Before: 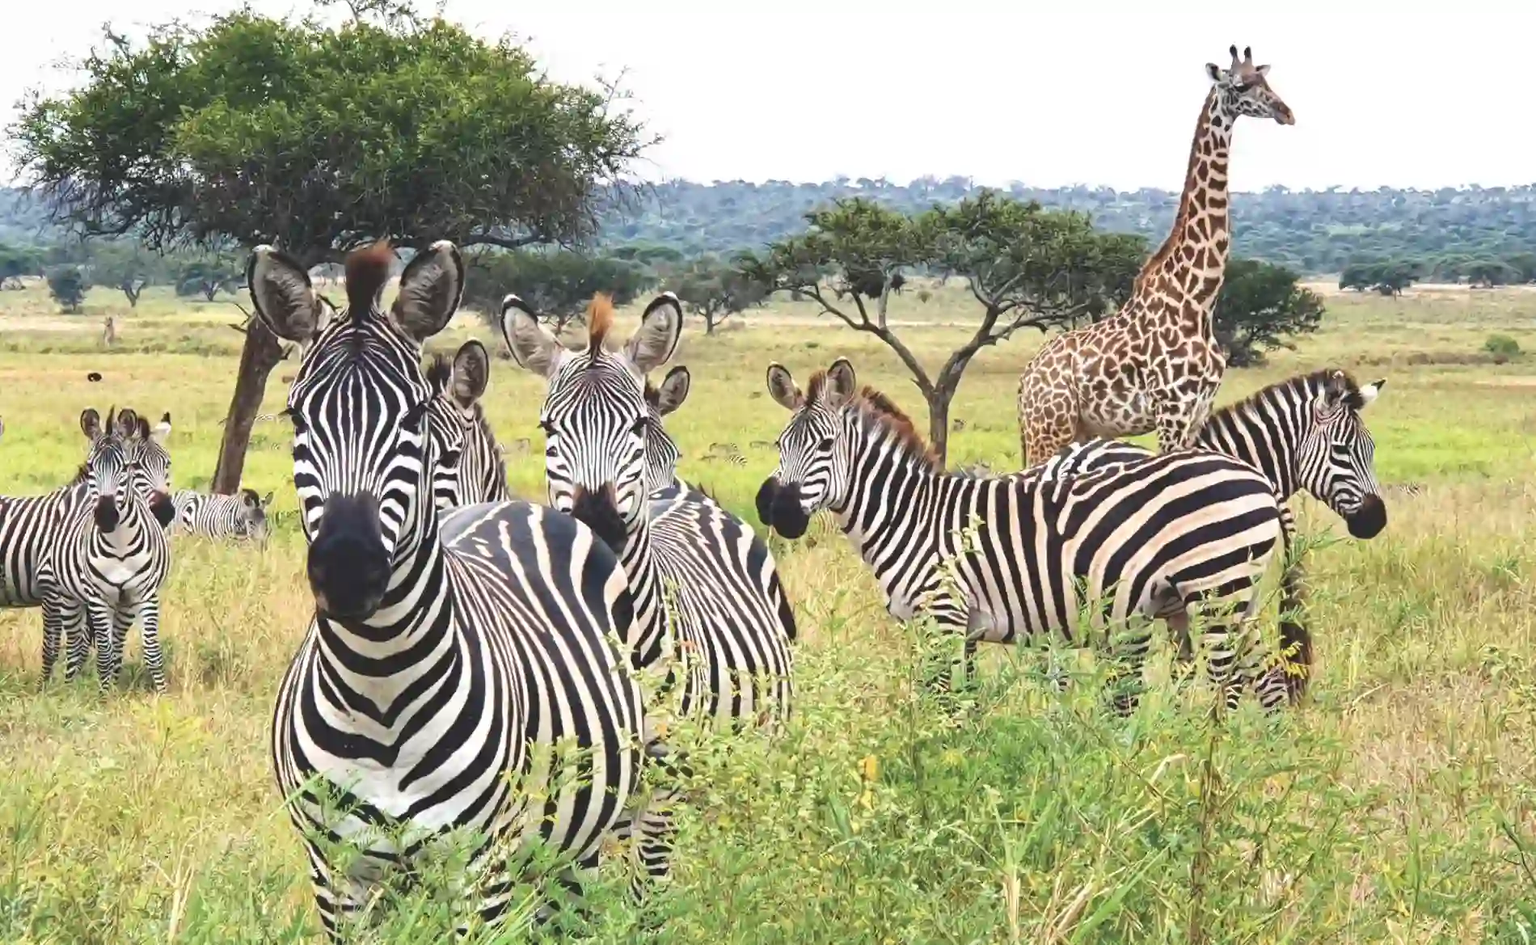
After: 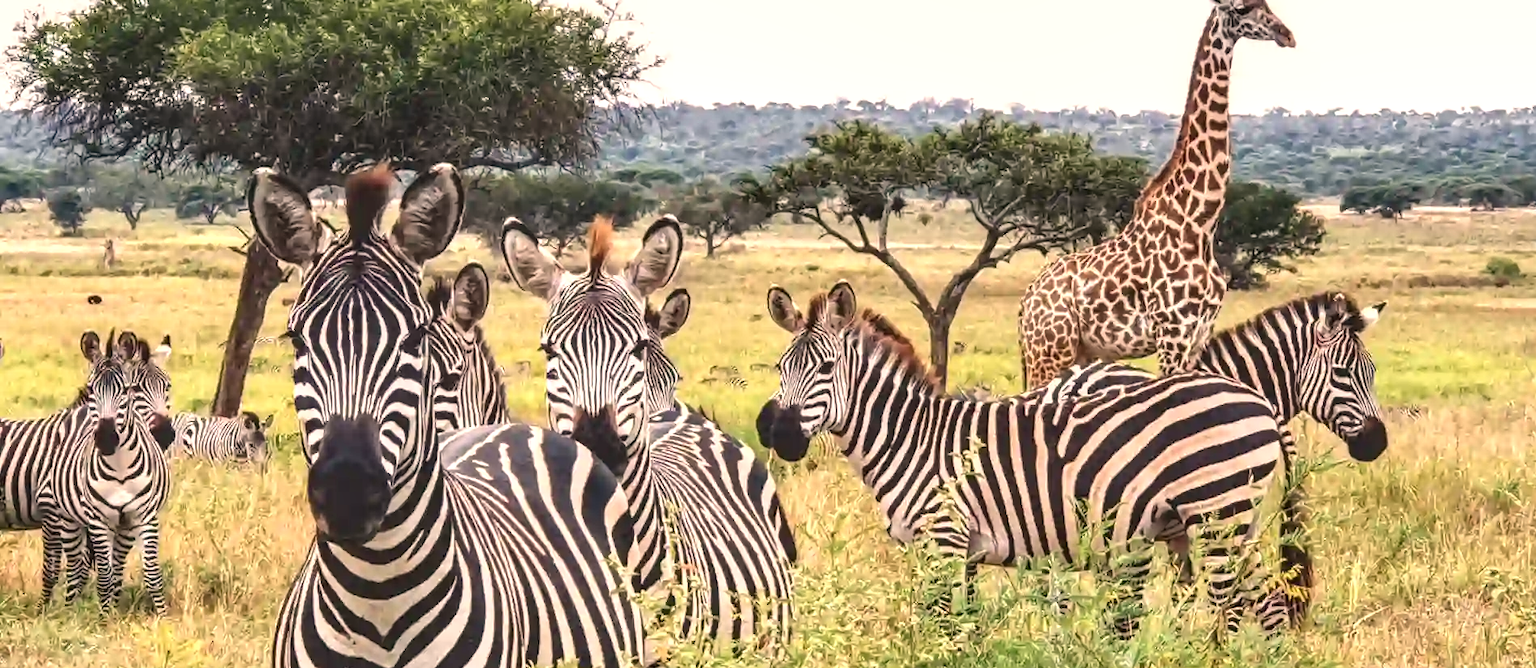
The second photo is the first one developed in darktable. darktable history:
crop and rotate: top 8.293%, bottom 20.996%
local contrast: highlights 25%, detail 150%
white balance: red 1.127, blue 0.943
